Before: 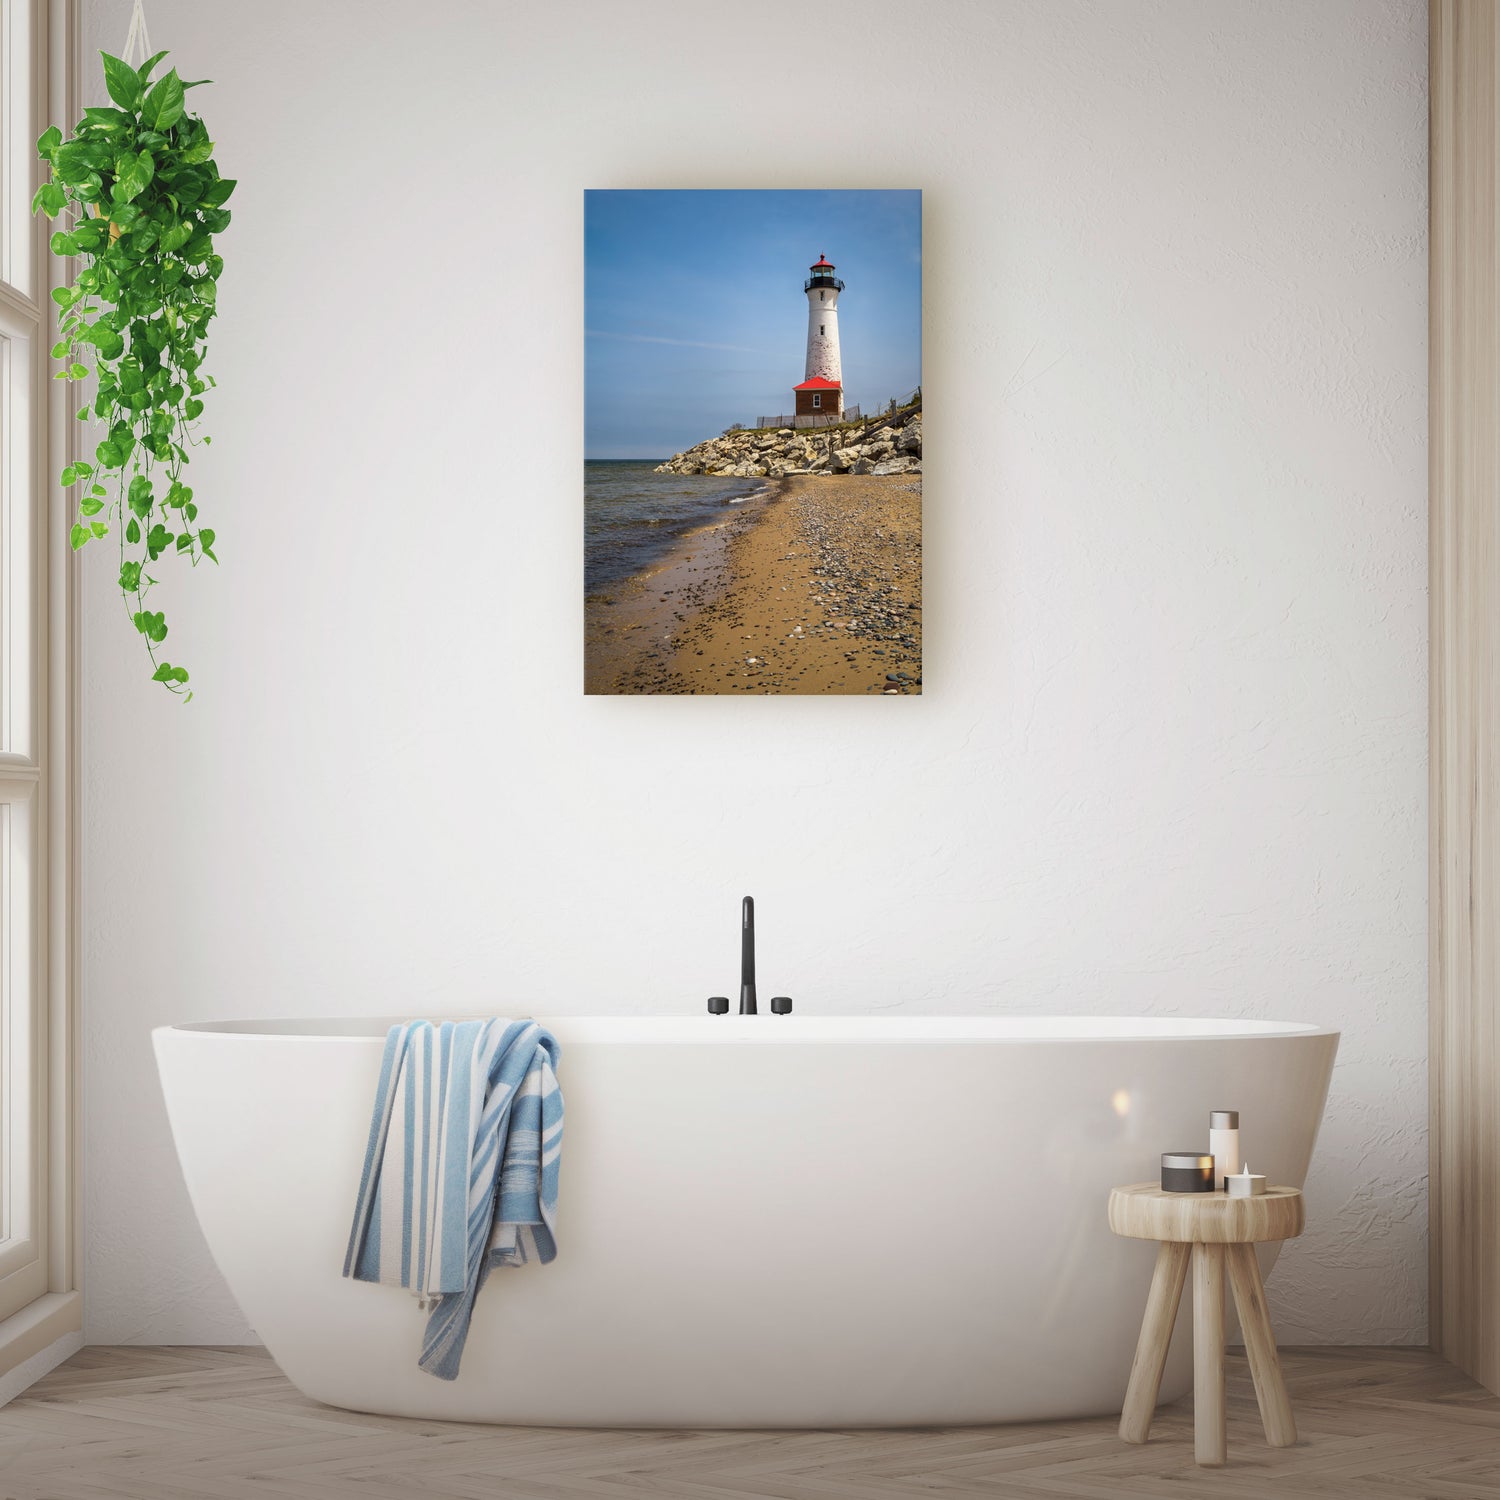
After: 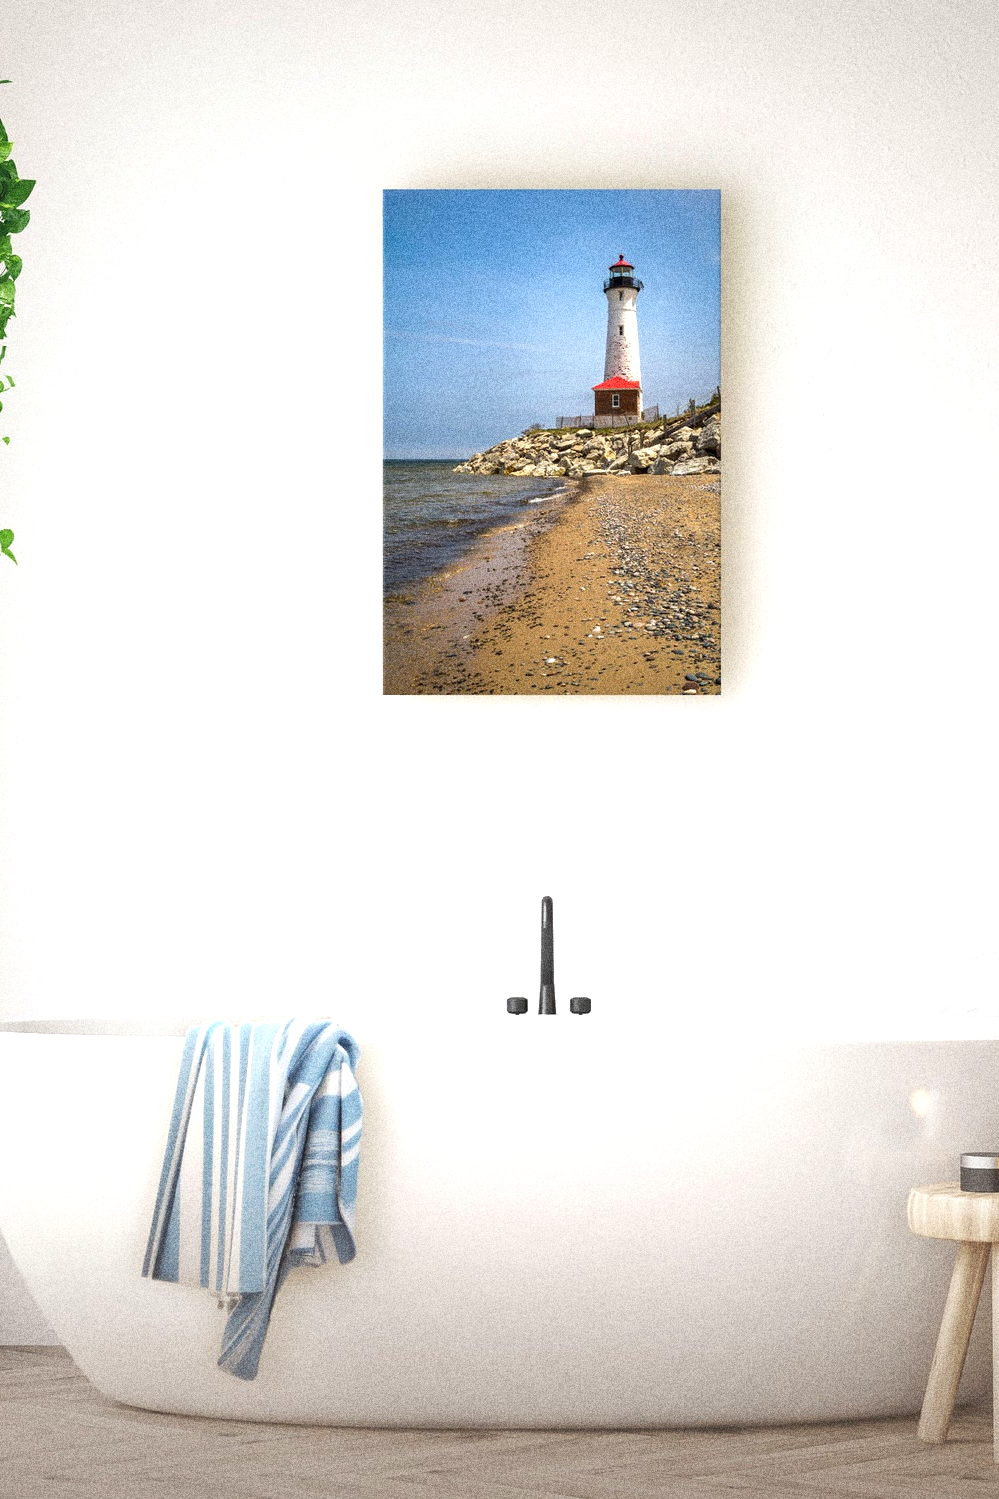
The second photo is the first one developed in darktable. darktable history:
levels: levels [0, 0.498, 0.996]
crop and rotate: left 13.409%, right 19.924%
exposure: black level correction 0, exposure 0.6 EV, compensate exposure bias true, compensate highlight preservation false
local contrast: highlights 100%, shadows 100%, detail 120%, midtone range 0.2
grain: coarseness 14.49 ISO, strength 48.04%, mid-tones bias 35%
